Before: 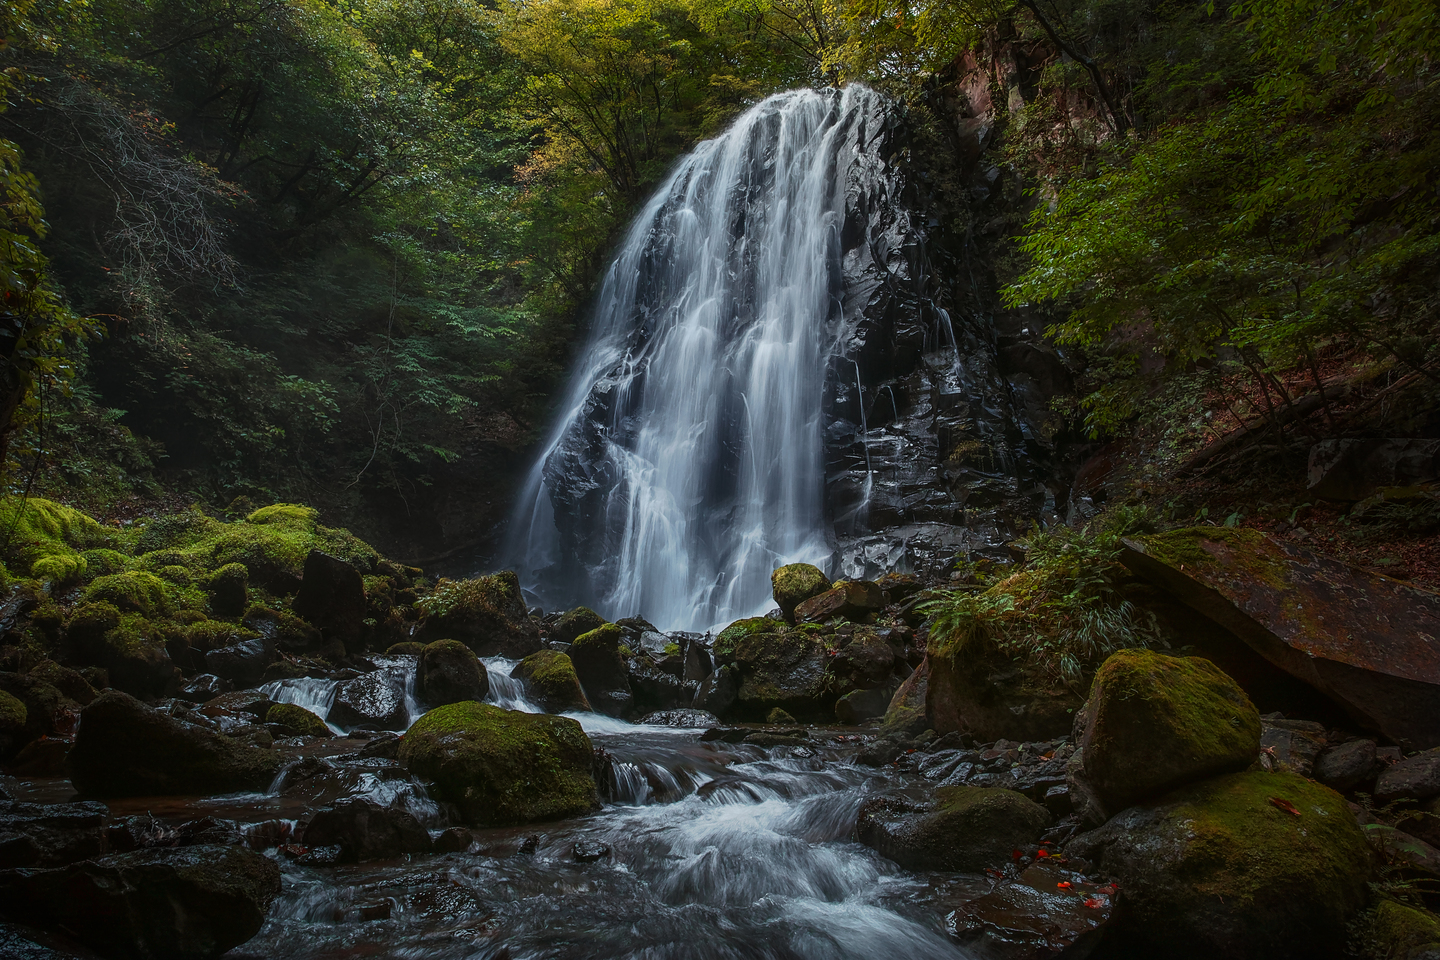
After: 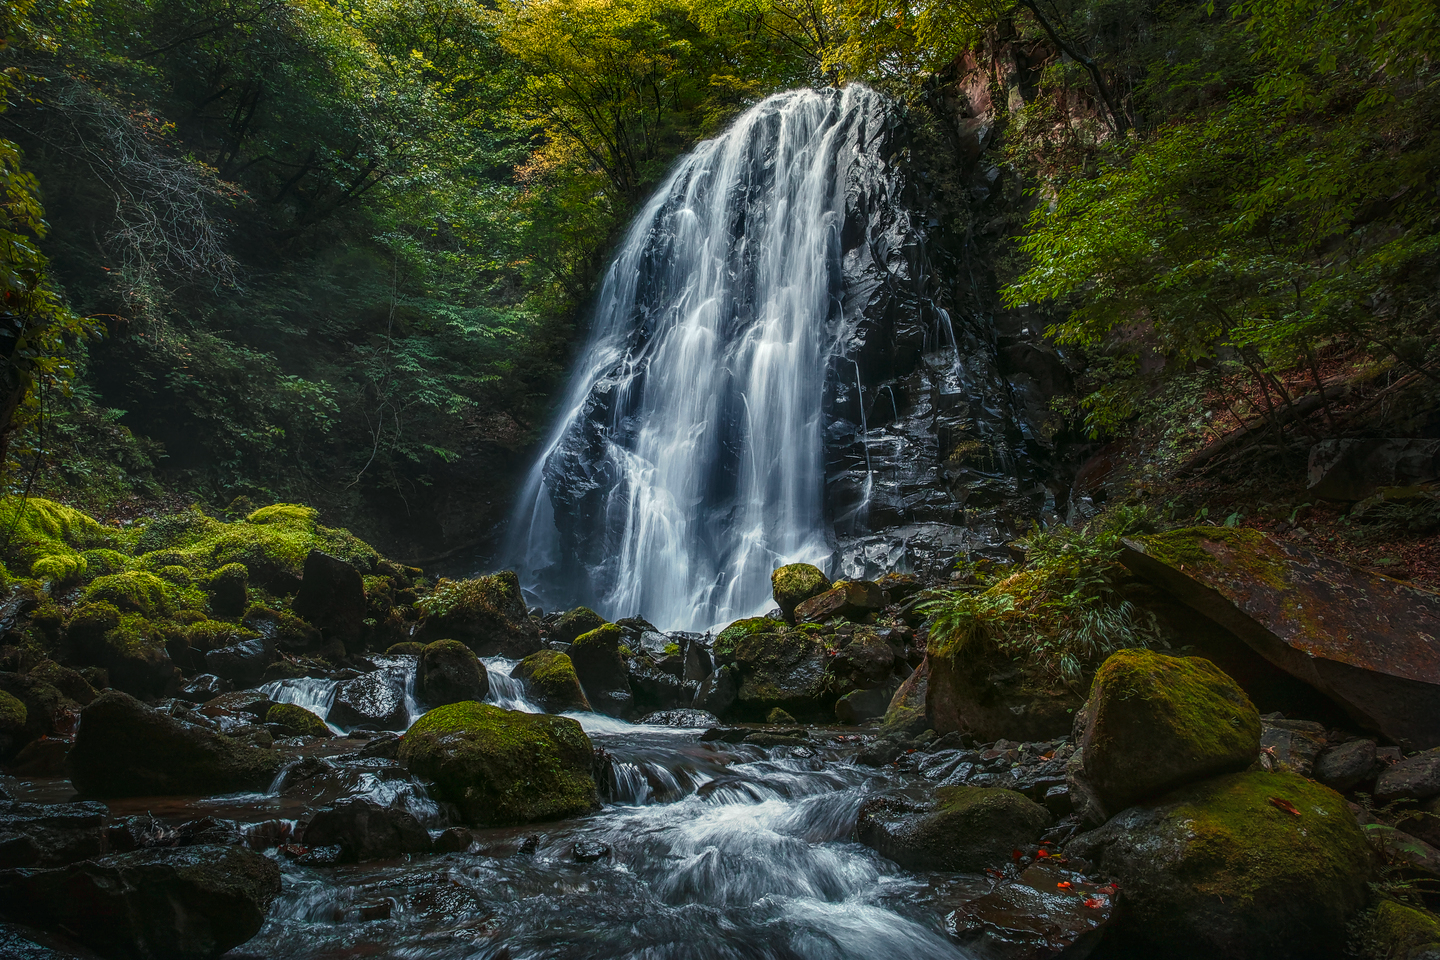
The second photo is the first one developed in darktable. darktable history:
local contrast: highlights 25%, detail 150%
tone equalizer: on, module defaults
color balance rgb: shadows lift › chroma 2%, shadows lift › hue 219.6°, power › hue 313.2°, highlights gain › chroma 3%, highlights gain › hue 75.6°, global offset › luminance 0.5%, perceptual saturation grading › global saturation 15.33%, perceptual saturation grading › highlights -19.33%, perceptual saturation grading › shadows 20%, global vibrance 20%
